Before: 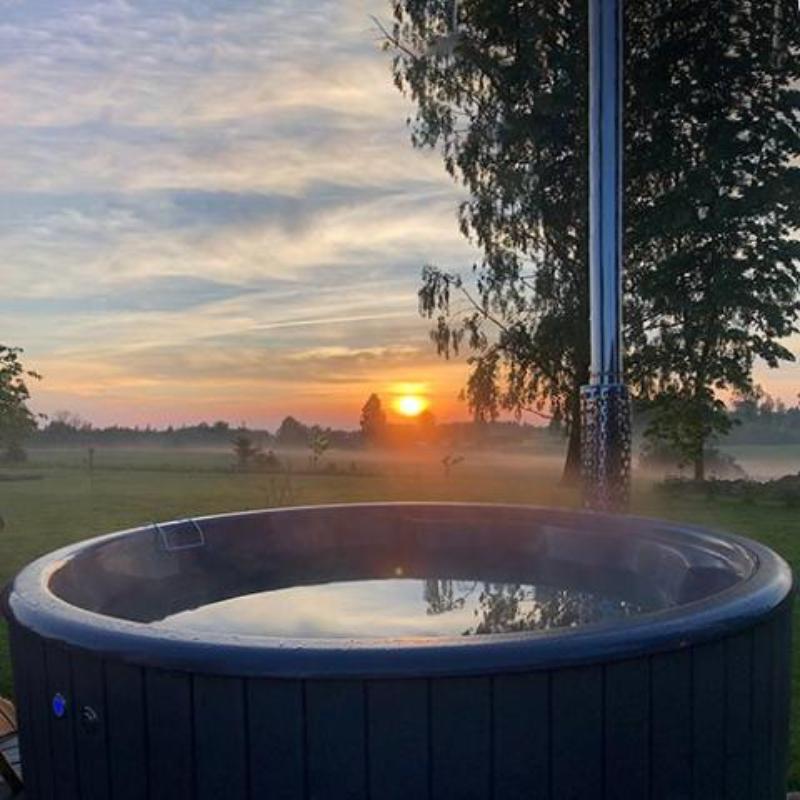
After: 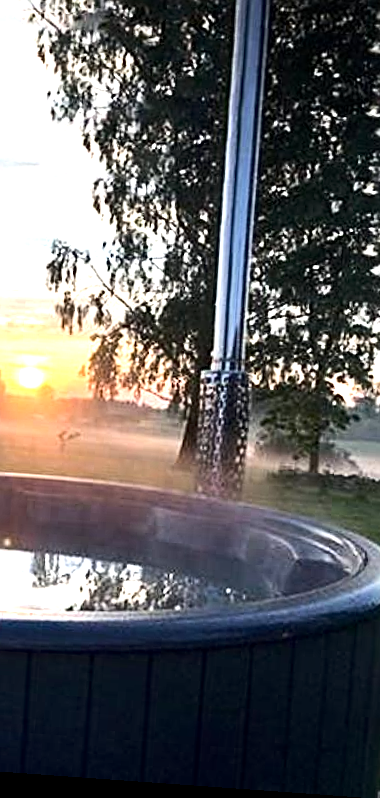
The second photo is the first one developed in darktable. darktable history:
haze removal: strength 0.29, distance 0.25, compatibility mode true, adaptive false
crop: left 47.628%, top 6.643%, right 7.874%
exposure: black level correction 0.001, exposure 1.116 EV, compensate highlight preservation false
tone equalizer: -8 EV -0.75 EV, -7 EV -0.7 EV, -6 EV -0.6 EV, -5 EV -0.4 EV, -3 EV 0.4 EV, -2 EV 0.6 EV, -1 EV 0.7 EV, +0 EV 0.75 EV, edges refinement/feathering 500, mask exposure compensation -1.57 EV, preserve details no
rotate and perspective: rotation 4.1°, automatic cropping off
contrast brightness saturation: contrast 0.1, saturation -0.3
sharpen: amount 0.478
